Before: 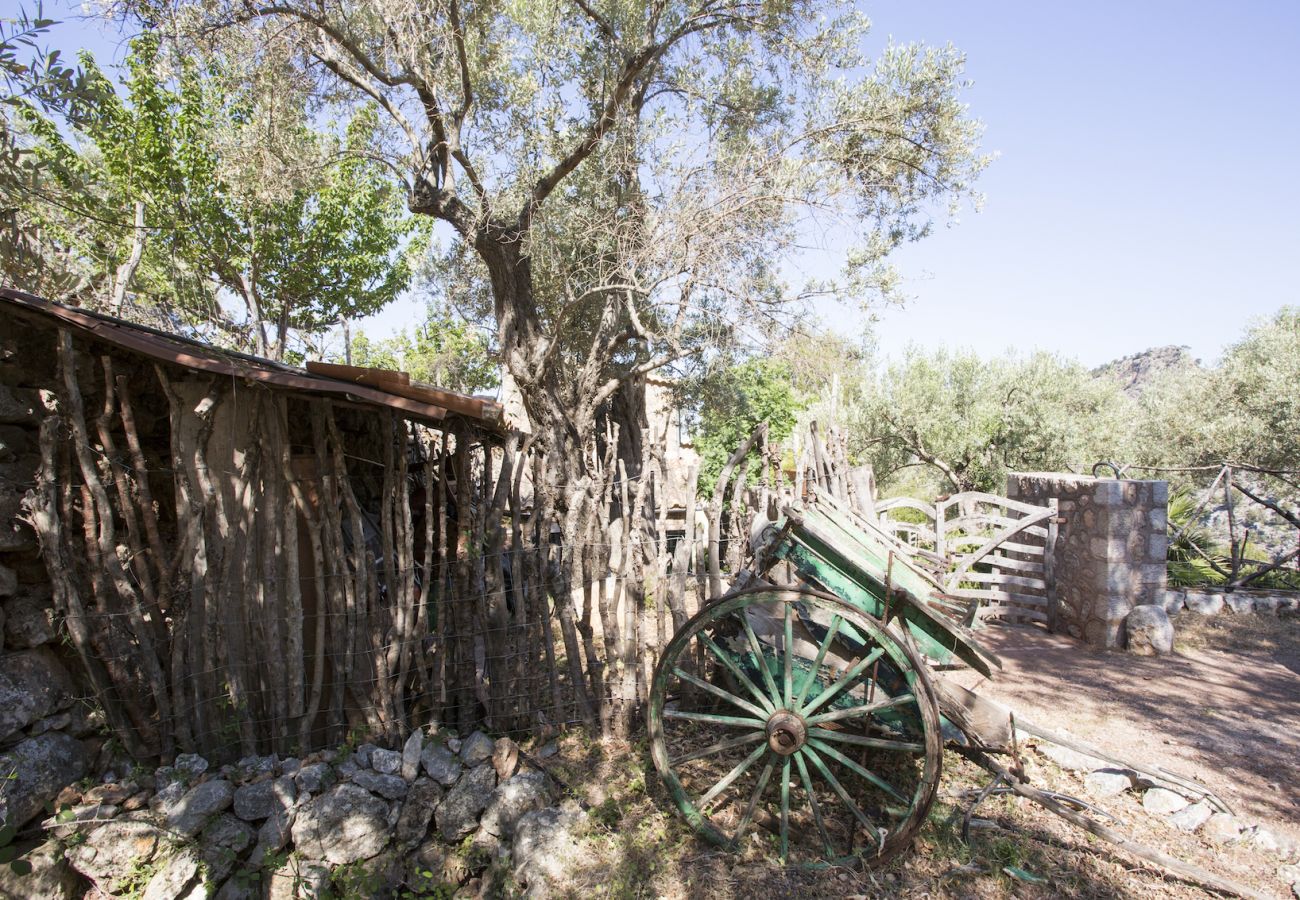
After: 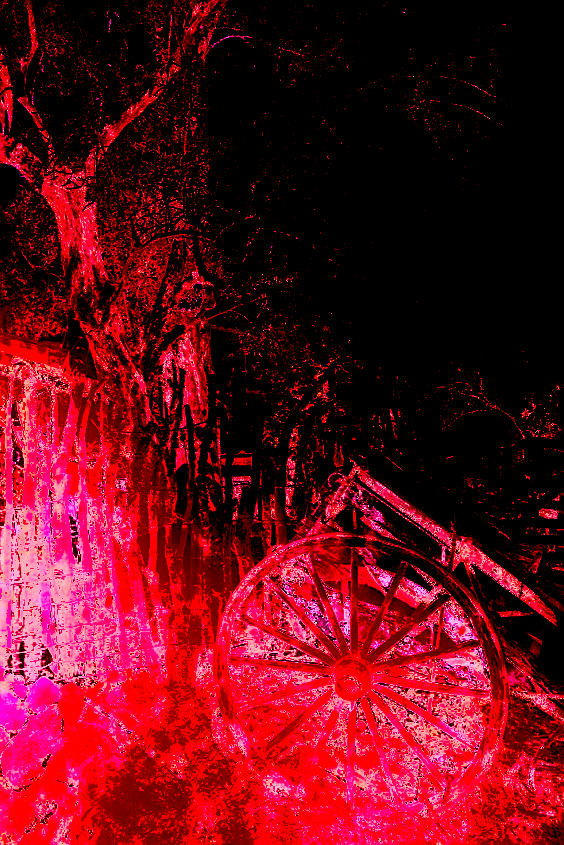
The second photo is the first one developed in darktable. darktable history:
color zones: curves: ch0 [(0.224, 0.526) (0.75, 0.5)]; ch1 [(0.055, 0.526) (0.224, 0.761) (0.377, 0.526) (0.75, 0.5)]
white balance: red 4.26, blue 1.802
sharpen: on, module defaults
shadows and highlights: shadows 37.27, highlights -28.18, soften with gaussian
exposure: black level correction 0, exposure 4 EV, compensate exposure bias true, compensate highlight preservation false
crop: left 33.452%, top 6.025%, right 23.155%
velvia: on, module defaults
